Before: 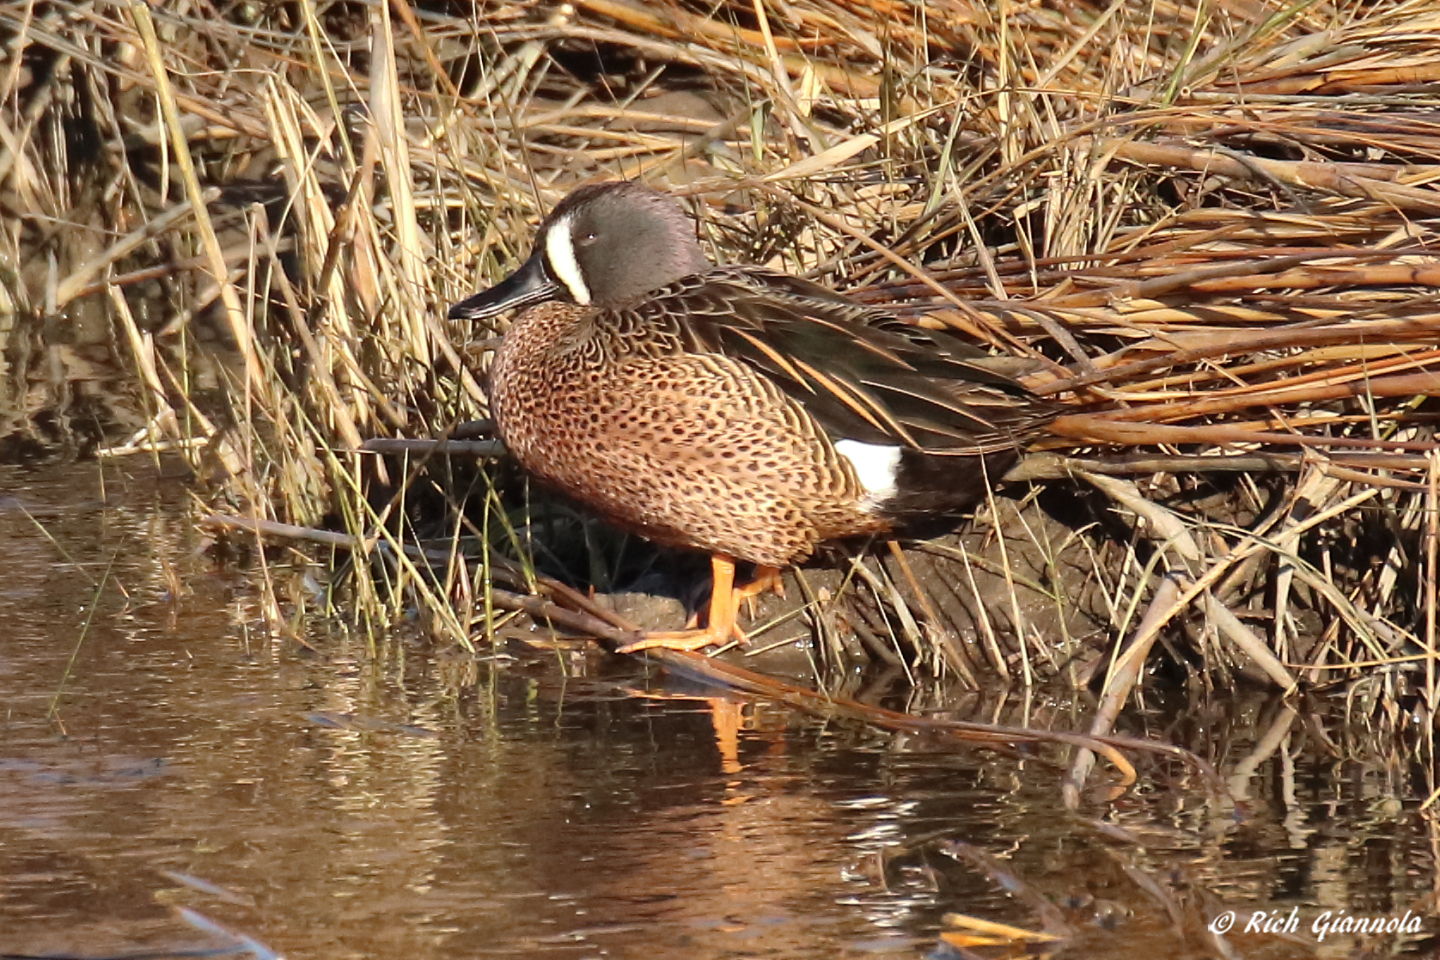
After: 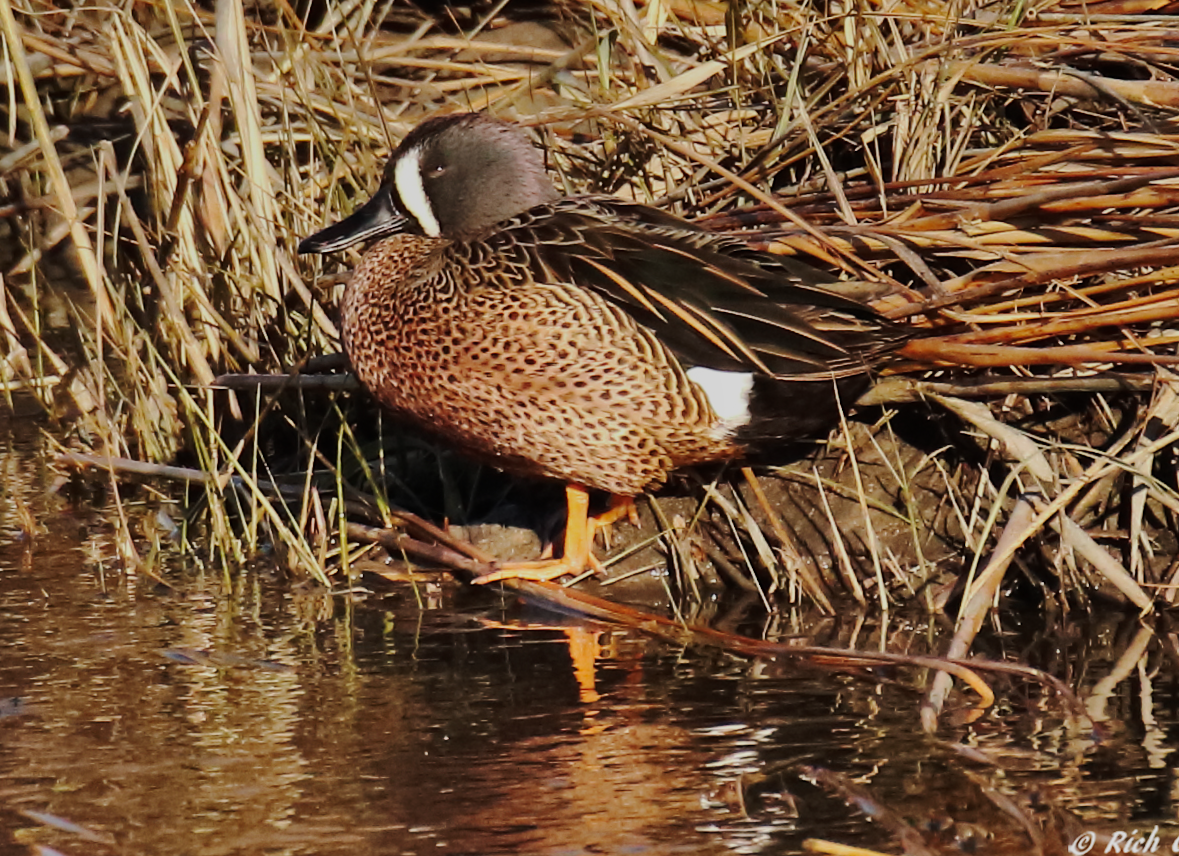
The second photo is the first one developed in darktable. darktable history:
base curve: curves: ch0 [(0, 0) (0.036, 0.037) (0.121, 0.228) (0.46, 0.76) (0.859, 0.983) (1, 1)], preserve colors none
shadows and highlights: radius 100.41, shadows 50.55, highlights -64.36, highlights color adjustment 49.82%, soften with gaussian
exposure: exposure -1.468 EV, compensate highlight preservation false
rotate and perspective: rotation -1°, crop left 0.011, crop right 0.989, crop top 0.025, crop bottom 0.975
crop: left 9.807%, top 6.259%, right 7.334%, bottom 2.177%
